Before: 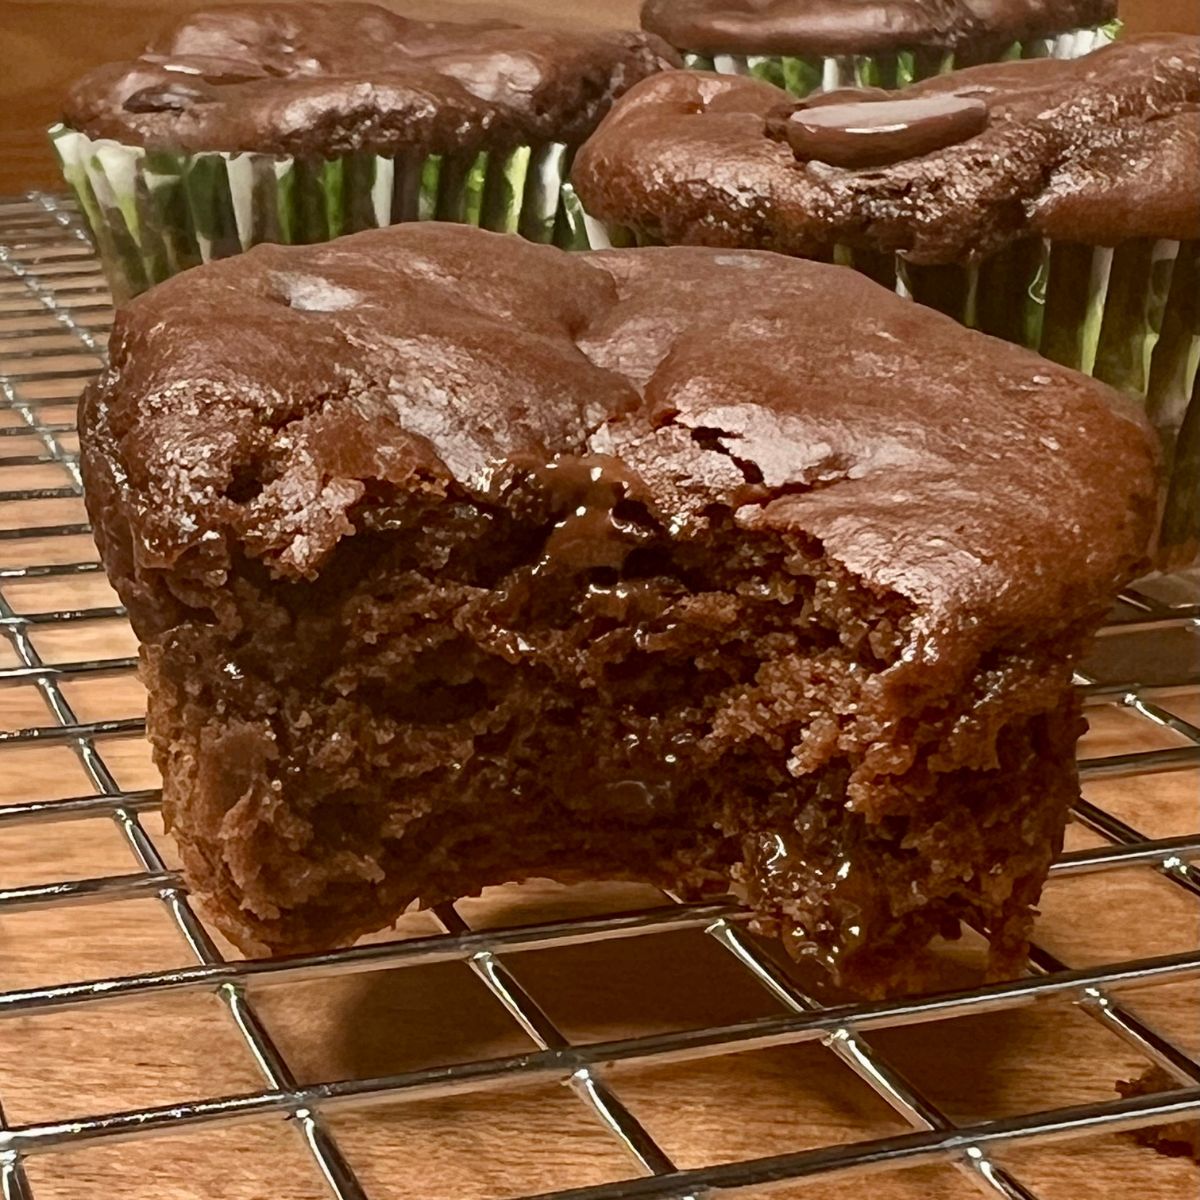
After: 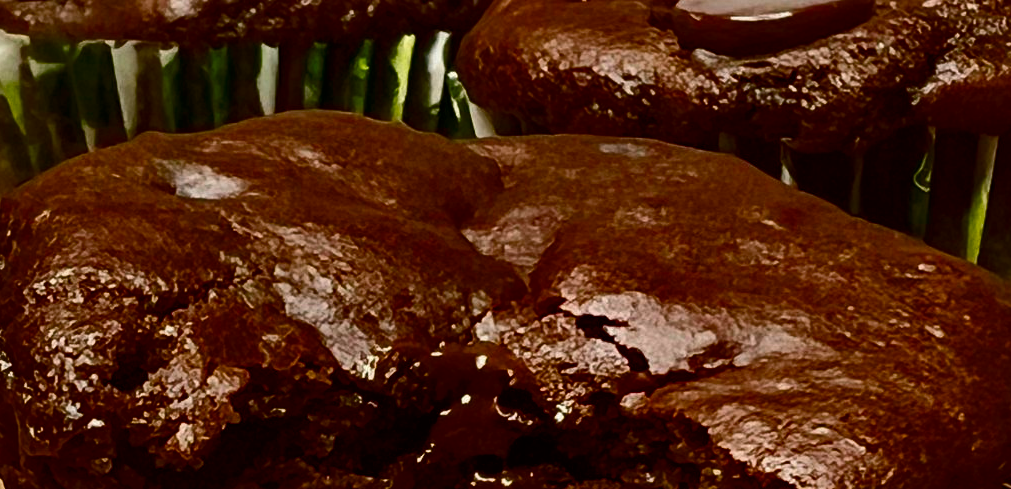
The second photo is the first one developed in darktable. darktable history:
color balance rgb: power › luminance -7.59%, power › chroma 1.121%, power › hue 215.75°, linear chroma grading › global chroma 42.654%, perceptual saturation grading › global saturation 20%, perceptual saturation grading › highlights -25.778%, perceptual saturation grading › shadows 50.25%, global vibrance 20%
contrast brightness saturation: brightness -0.529
crop and rotate: left 9.636%, top 9.381%, right 6.11%, bottom 49.85%
shadows and highlights: radius 127.86, shadows 30.54, highlights -31.17, low approximation 0.01, soften with gaussian
